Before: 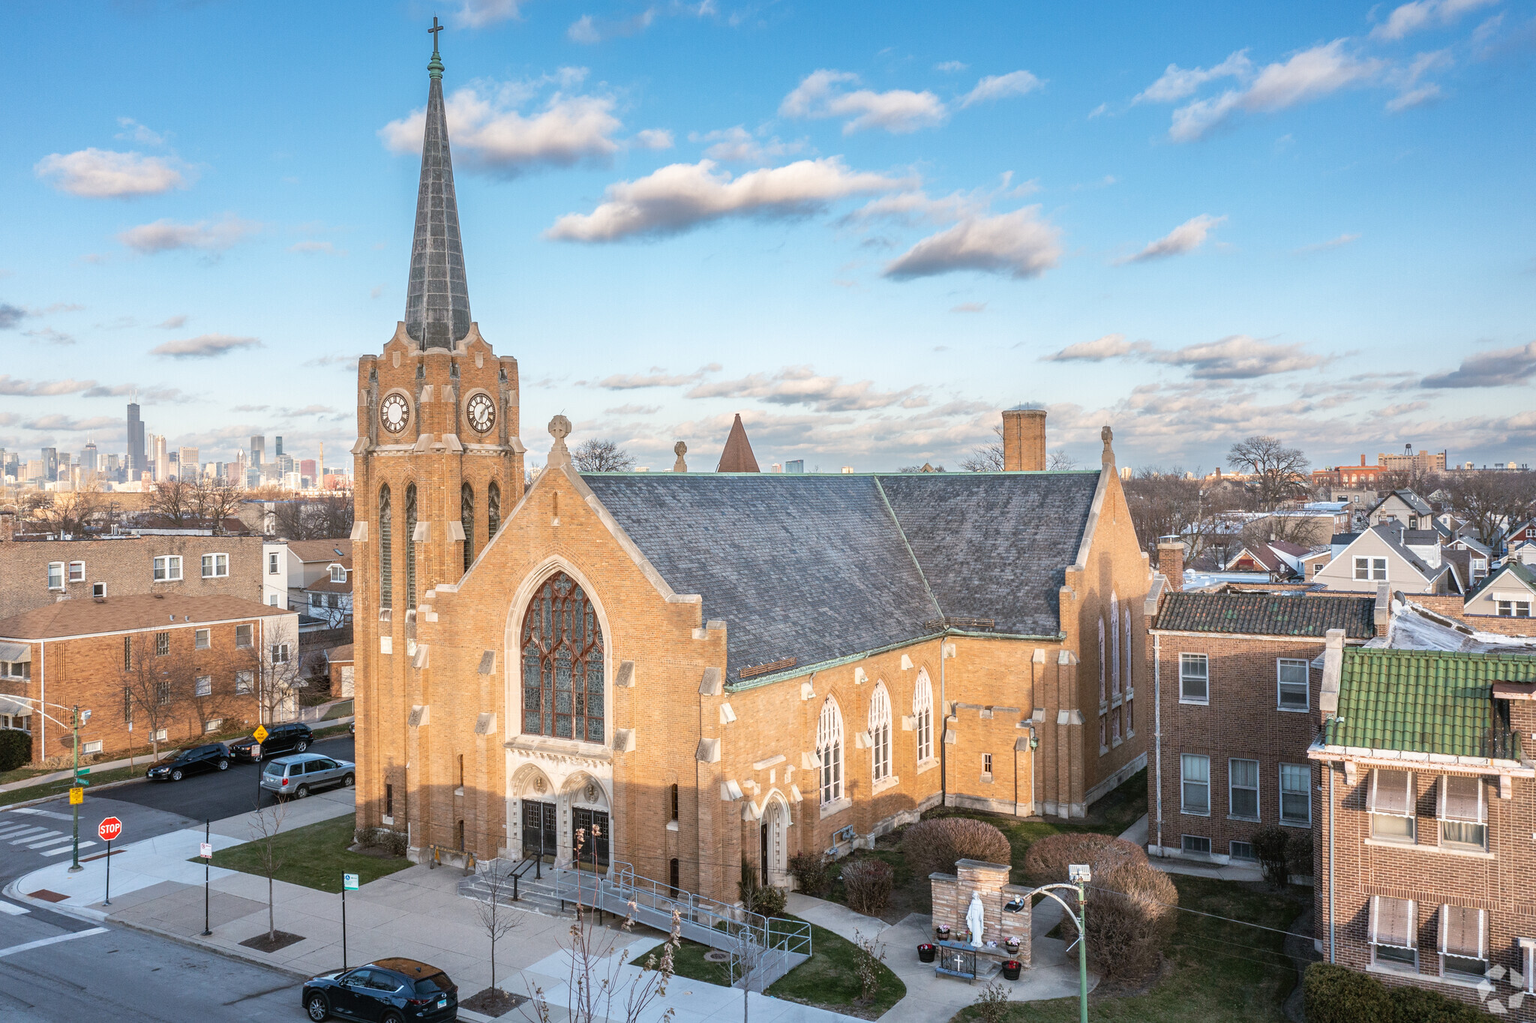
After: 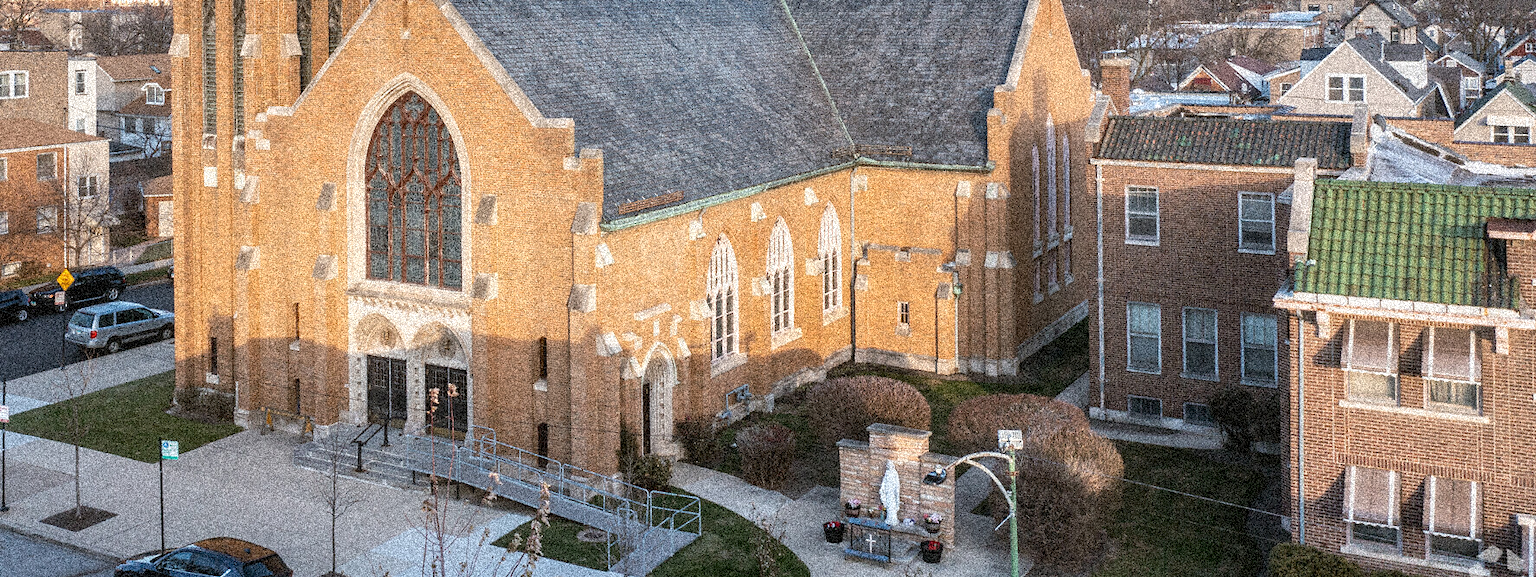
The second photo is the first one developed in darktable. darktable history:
crop and rotate: left 13.306%, top 48.129%, bottom 2.928%
grain: coarseness 3.75 ISO, strength 100%, mid-tones bias 0%
